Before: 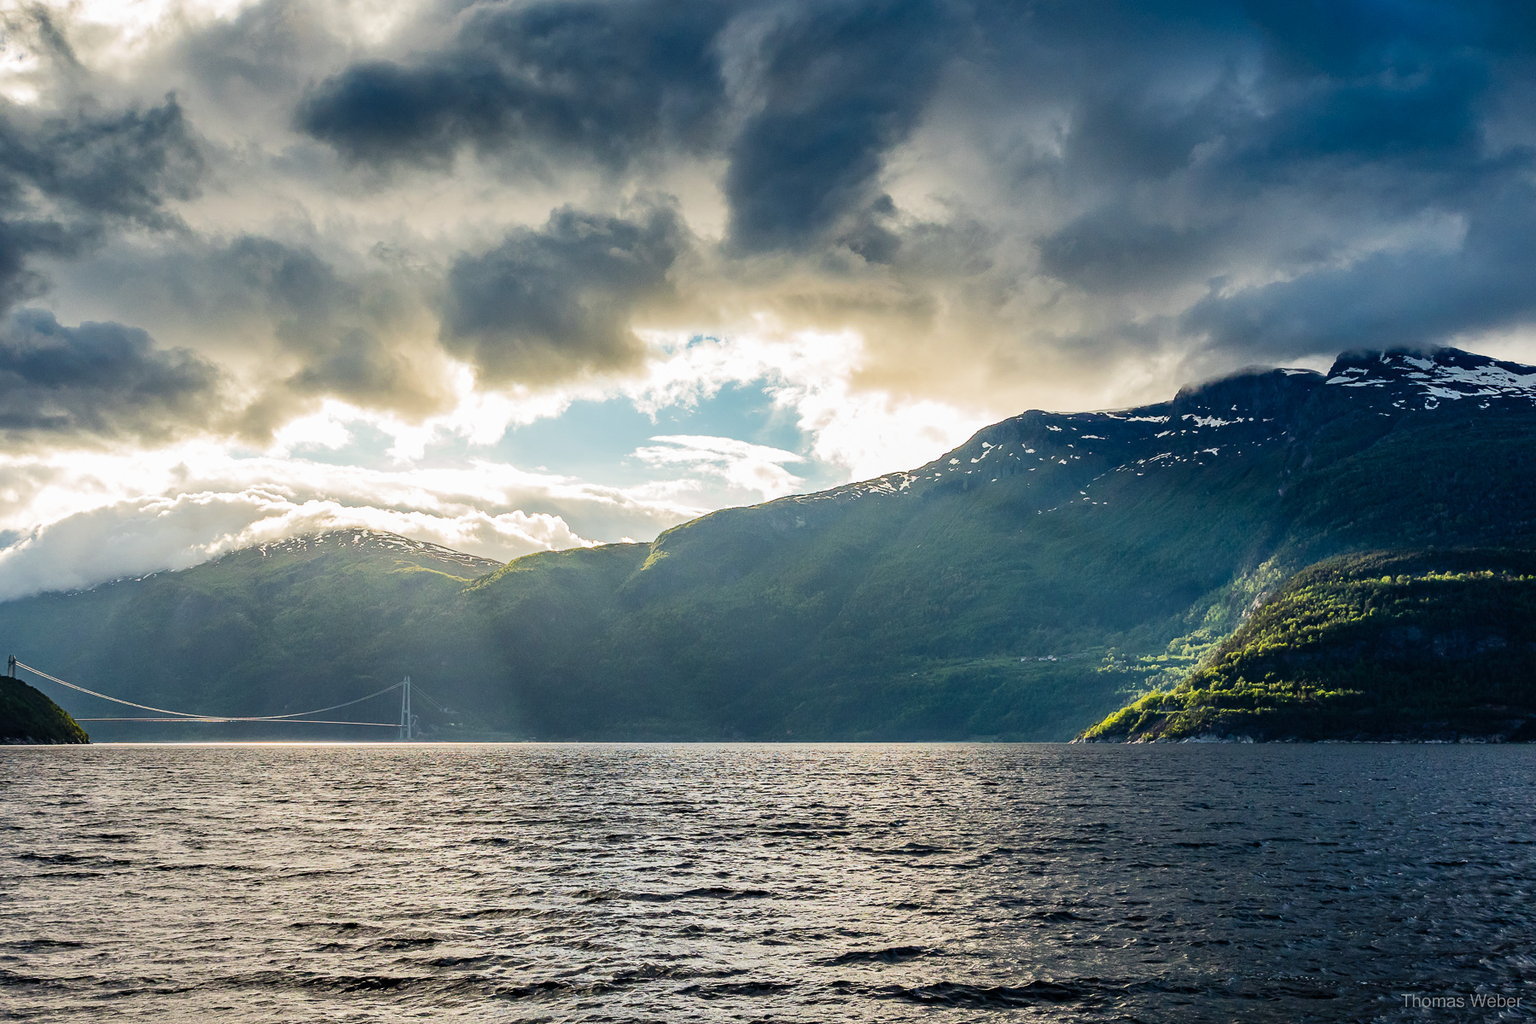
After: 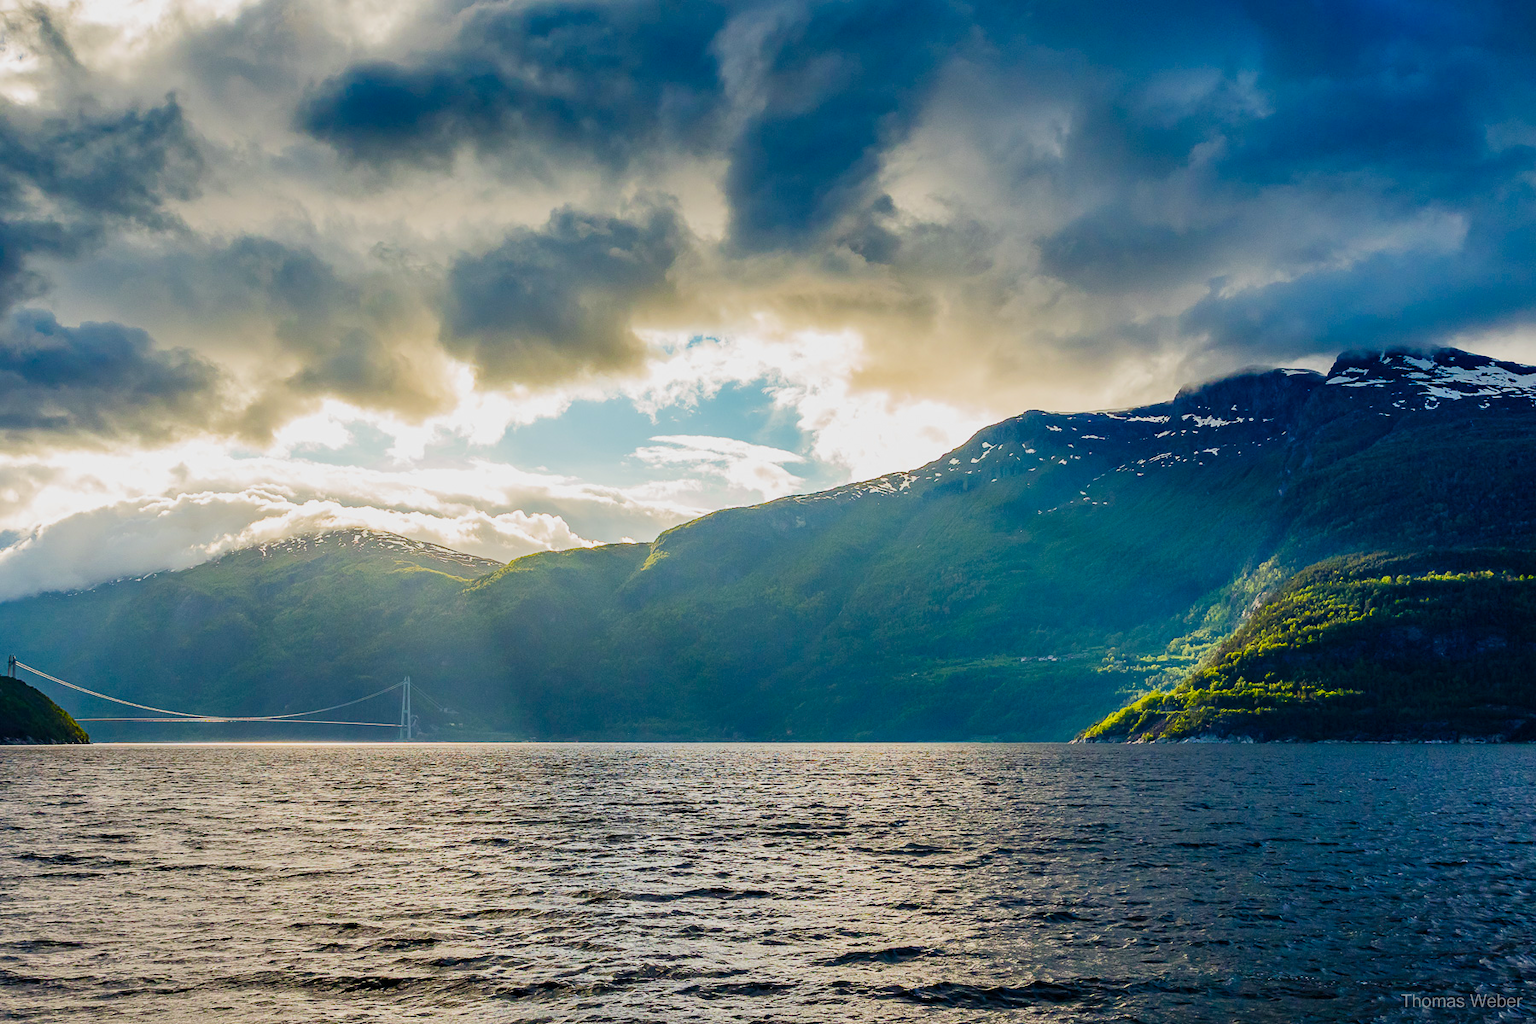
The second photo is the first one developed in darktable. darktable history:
color balance rgb: power › hue 329.74°, linear chroma grading › shadows -10.092%, linear chroma grading › global chroma 20.101%, perceptual saturation grading › global saturation 20%, perceptual saturation grading › highlights -24.747%, perceptual saturation grading › shadows 50.233%, contrast -9.674%
